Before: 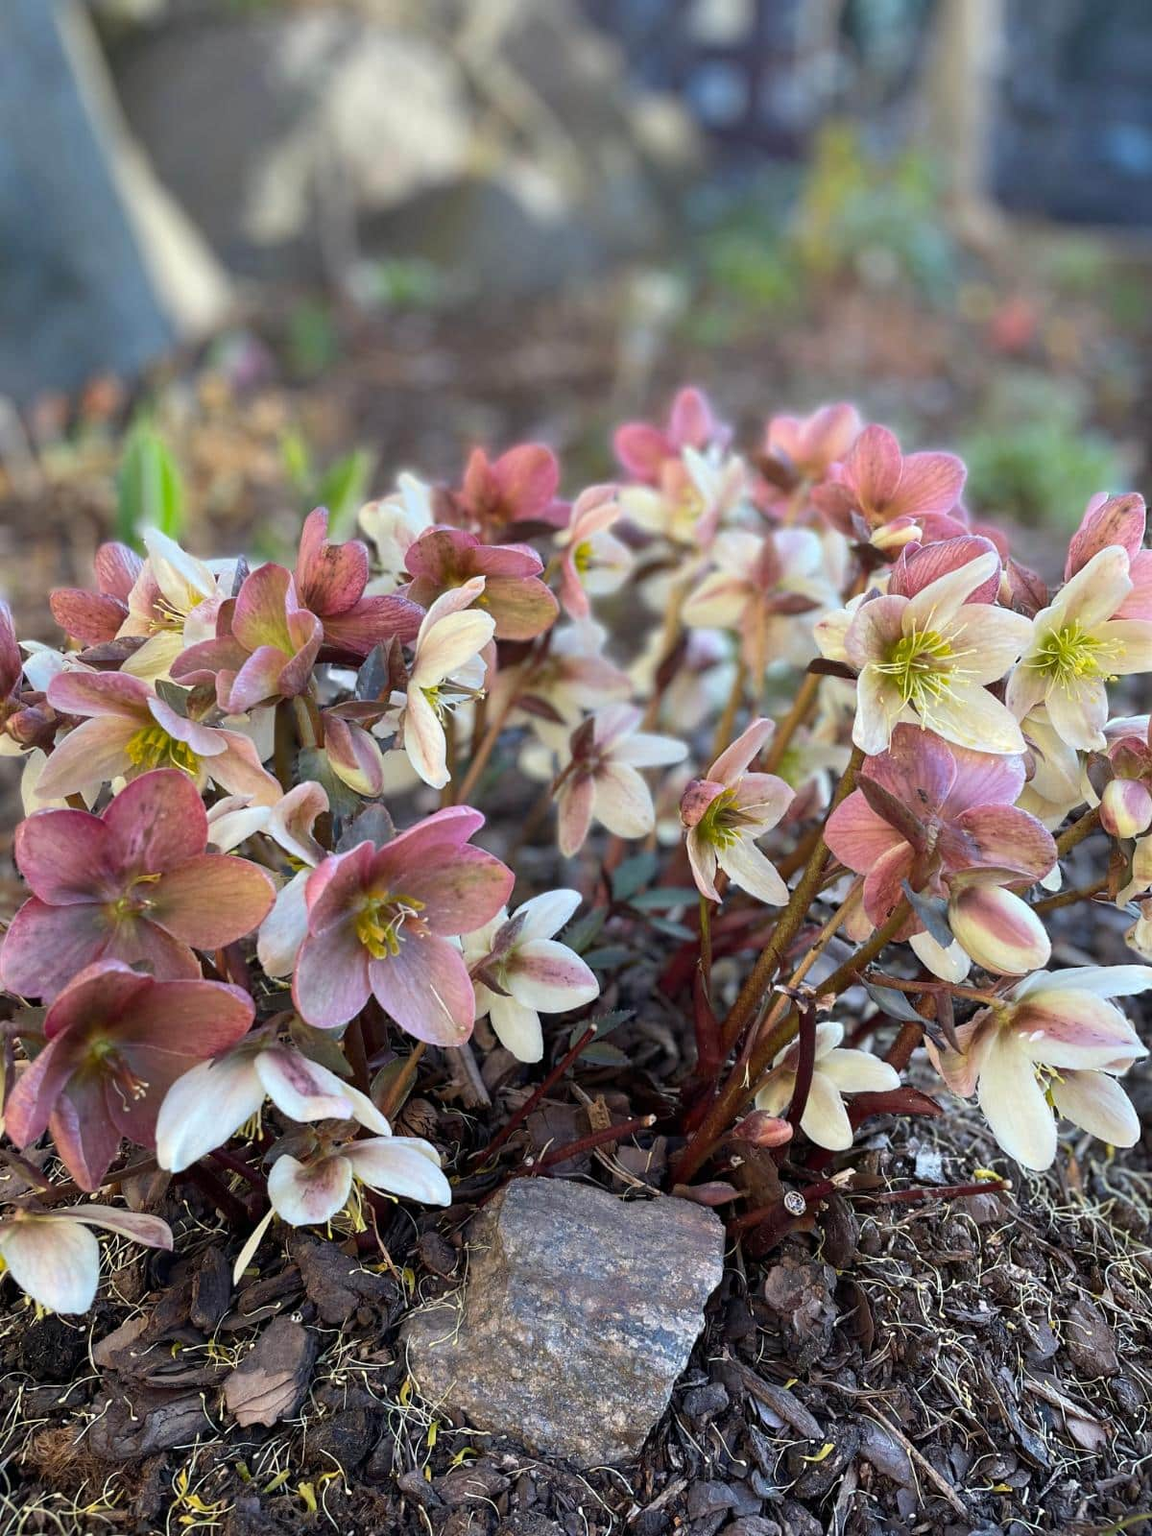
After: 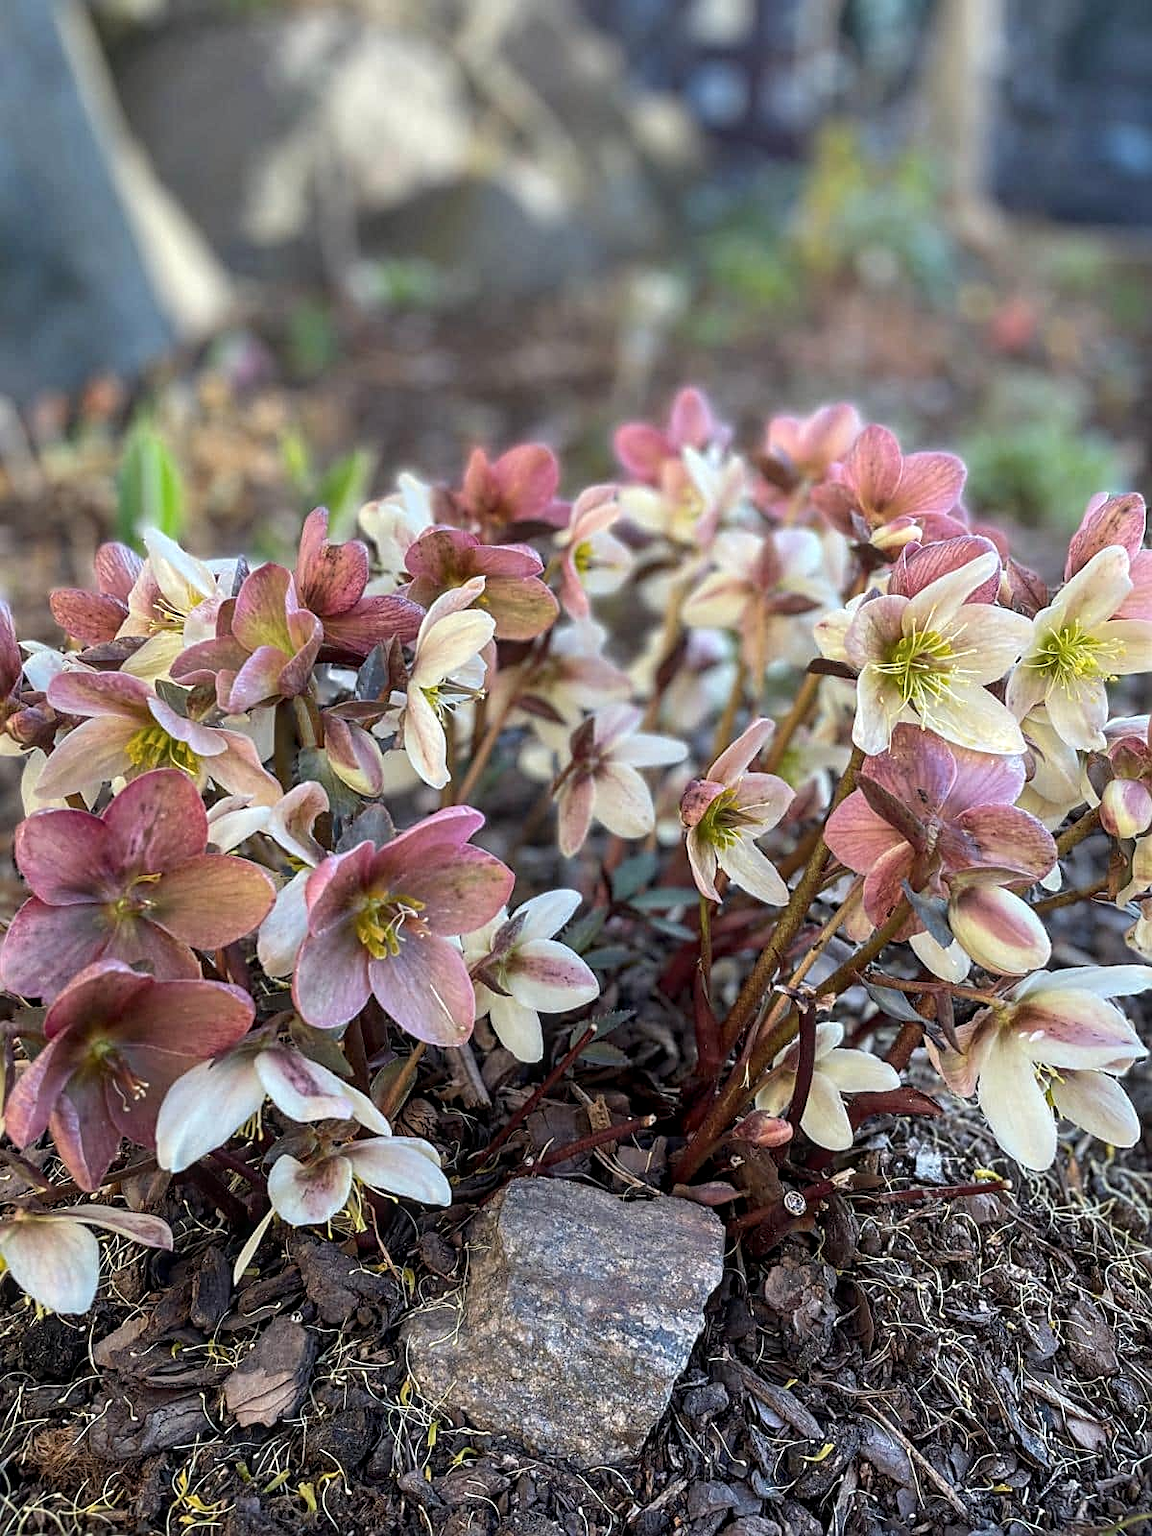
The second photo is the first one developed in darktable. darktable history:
exposure: compensate exposure bias true, compensate highlight preservation false
contrast brightness saturation: saturation -0.056
sharpen: amount 0.496
local contrast: on, module defaults
